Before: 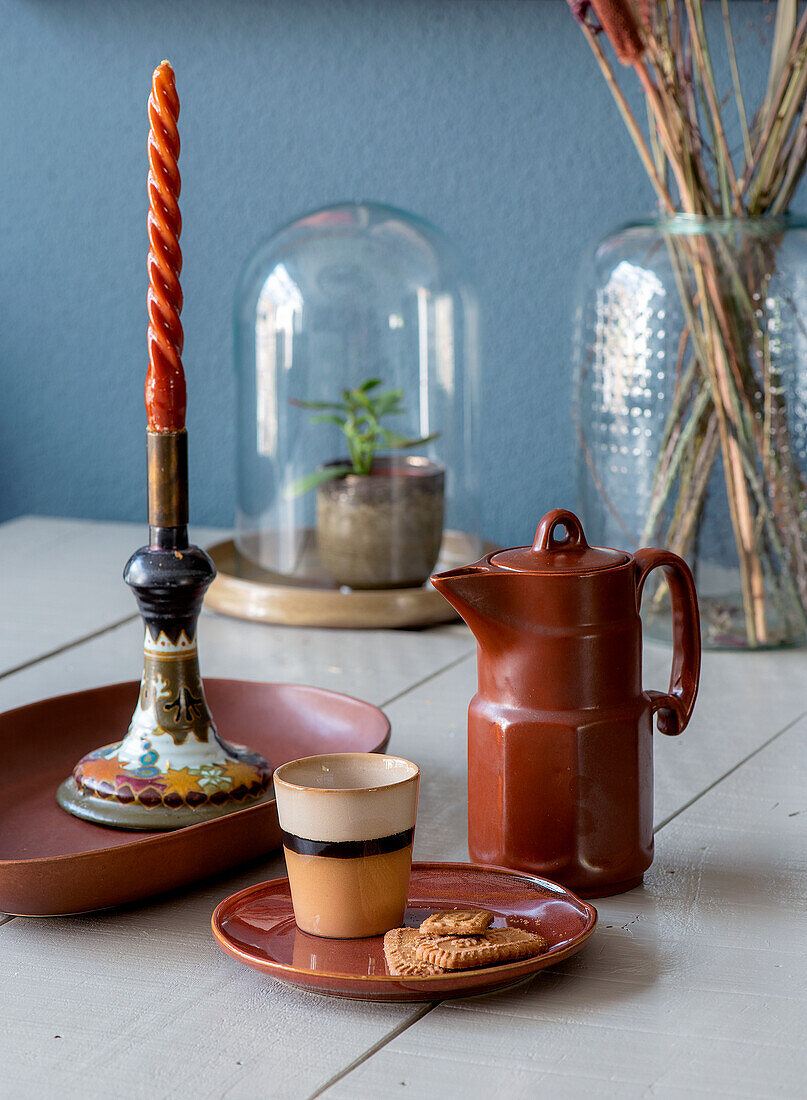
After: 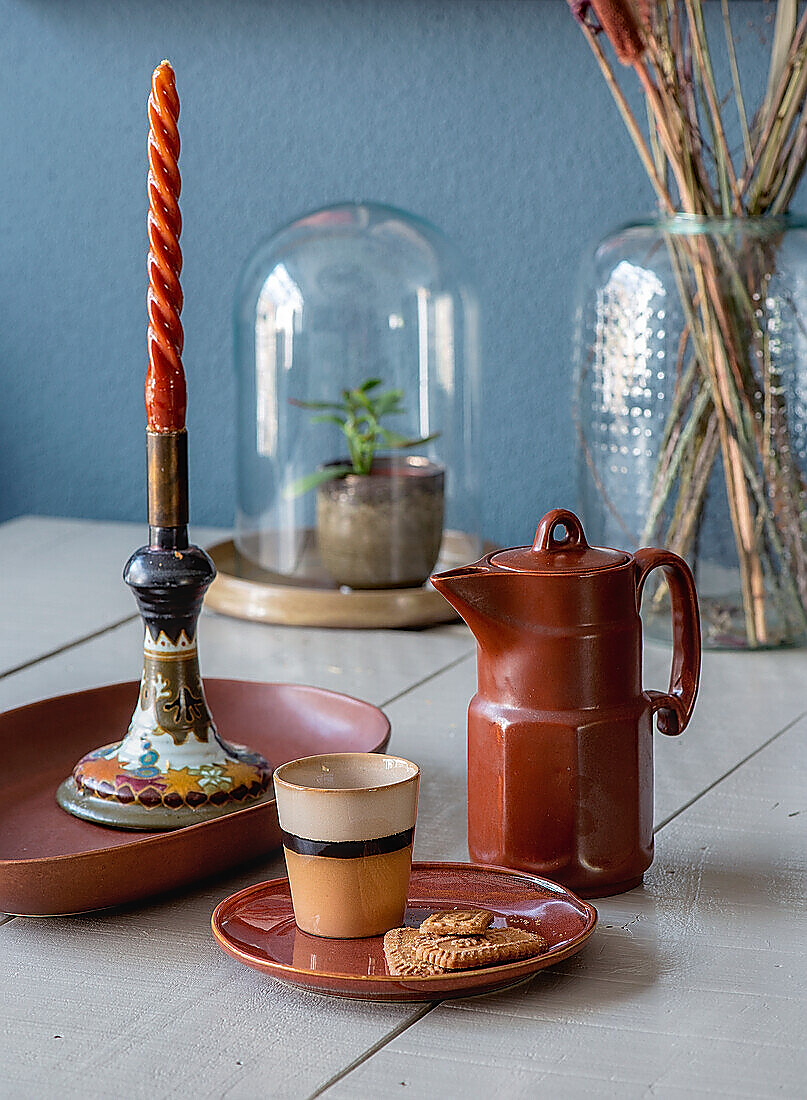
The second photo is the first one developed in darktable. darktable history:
local contrast: detail 110%
sharpen: radius 1.365, amount 1.254, threshold 0.834
shadows and highlights: shadows 32.45, highlights -46.84, compress 49.65%, soften with gaussian
